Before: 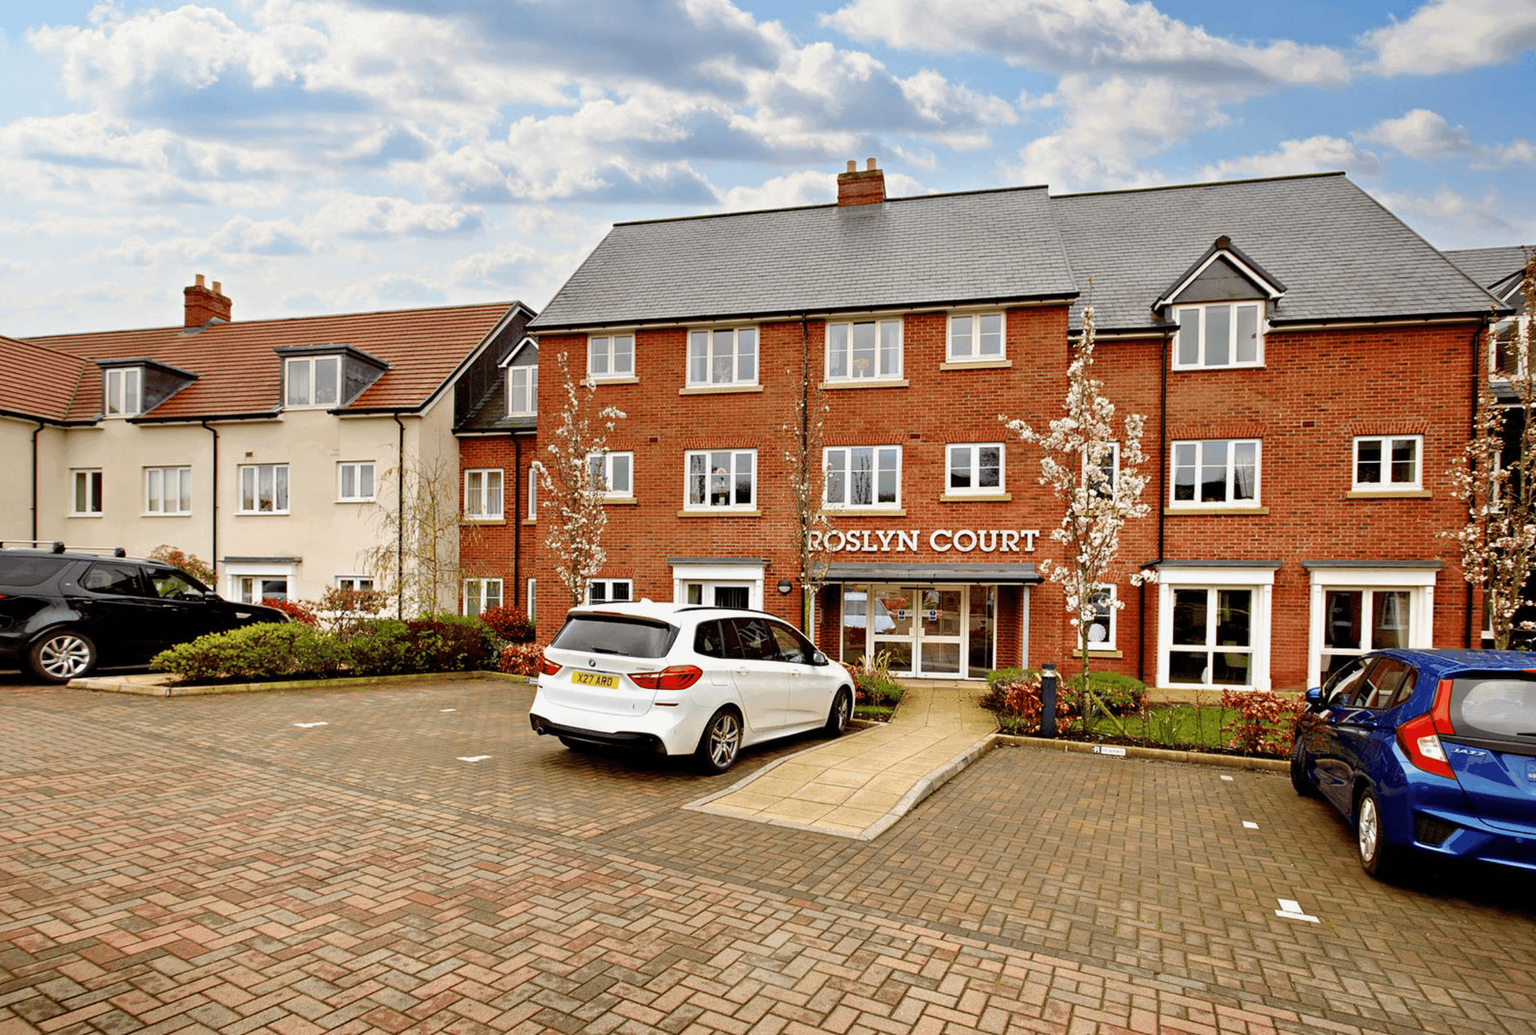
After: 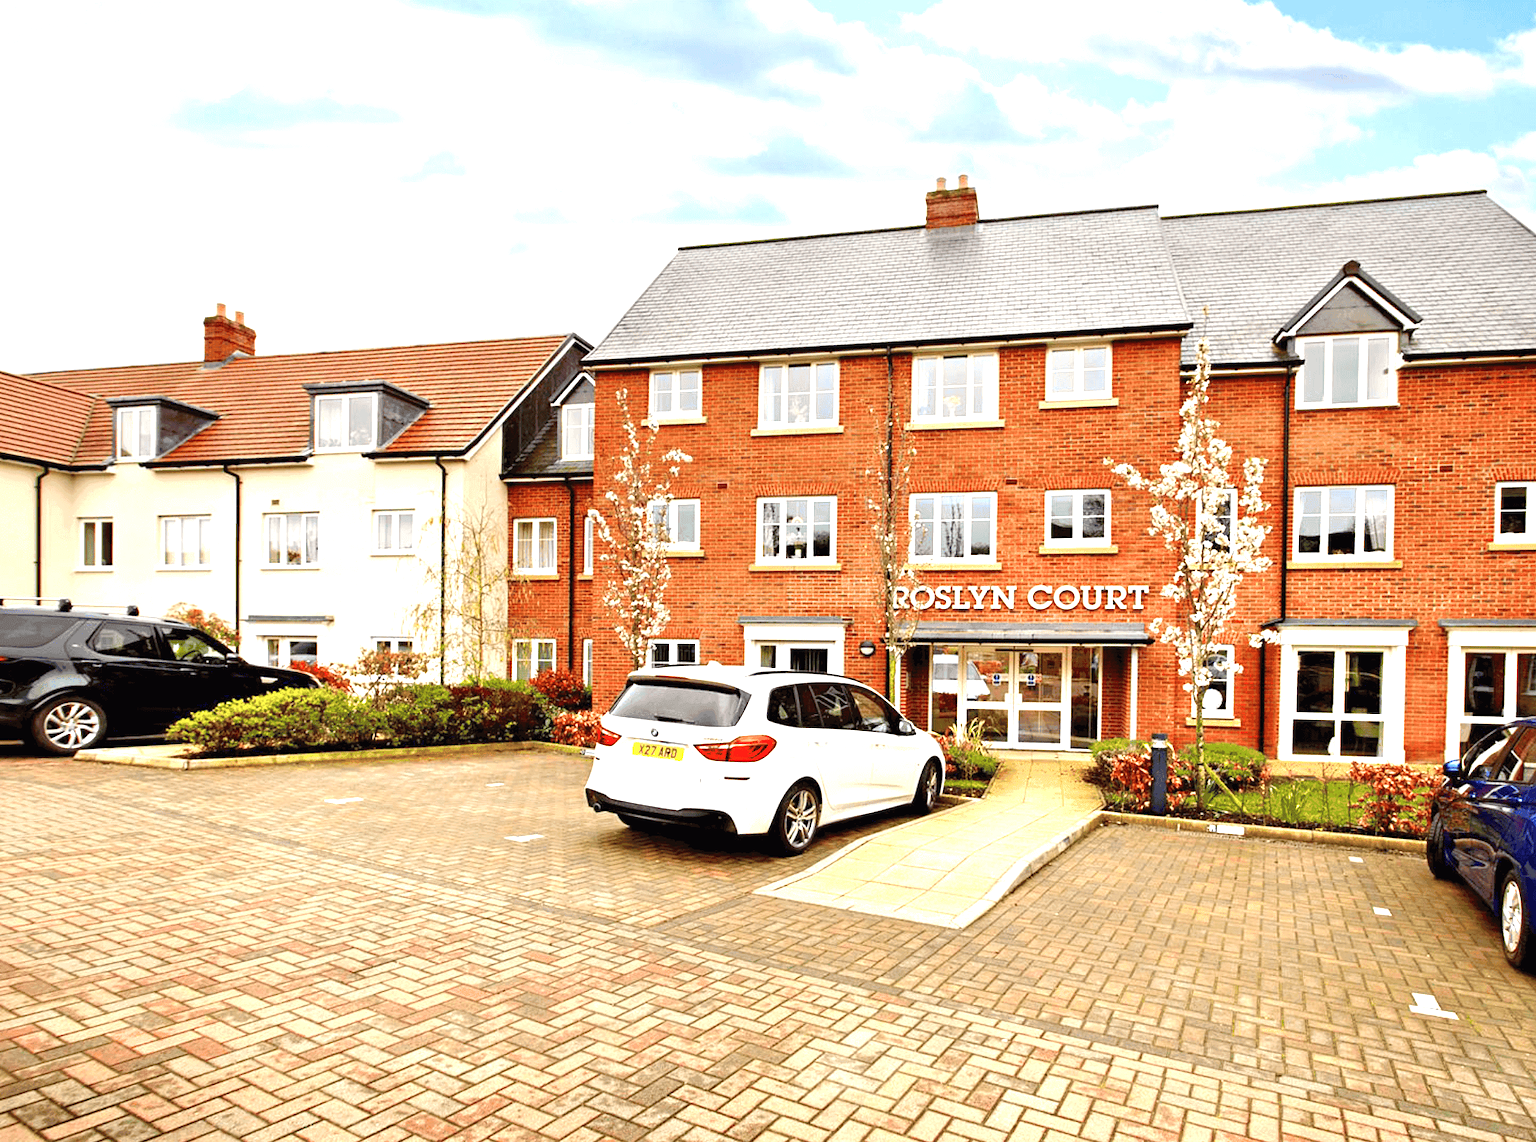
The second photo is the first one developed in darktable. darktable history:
crop: right 9.515%, bottom 0.049%
exposure: black level correction 0, exposure 1.2 EV, compensate exposure bias true, compensate highlight preservation false
